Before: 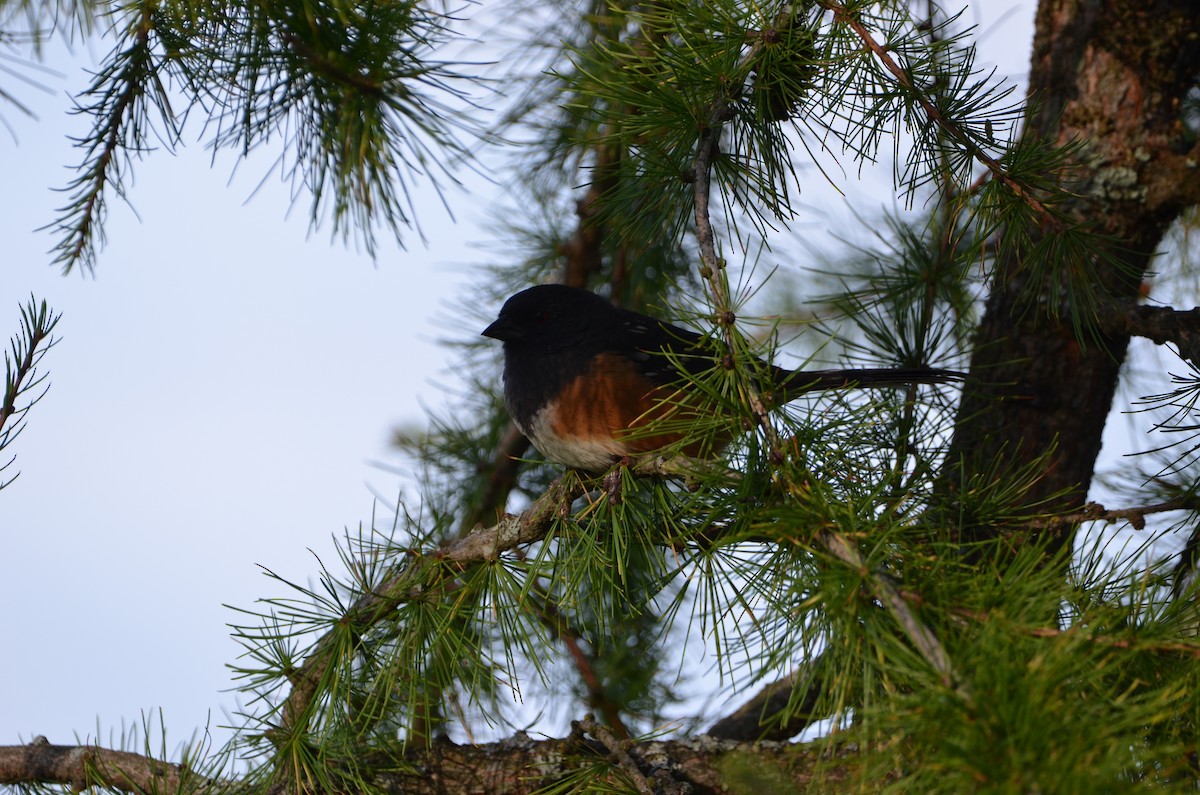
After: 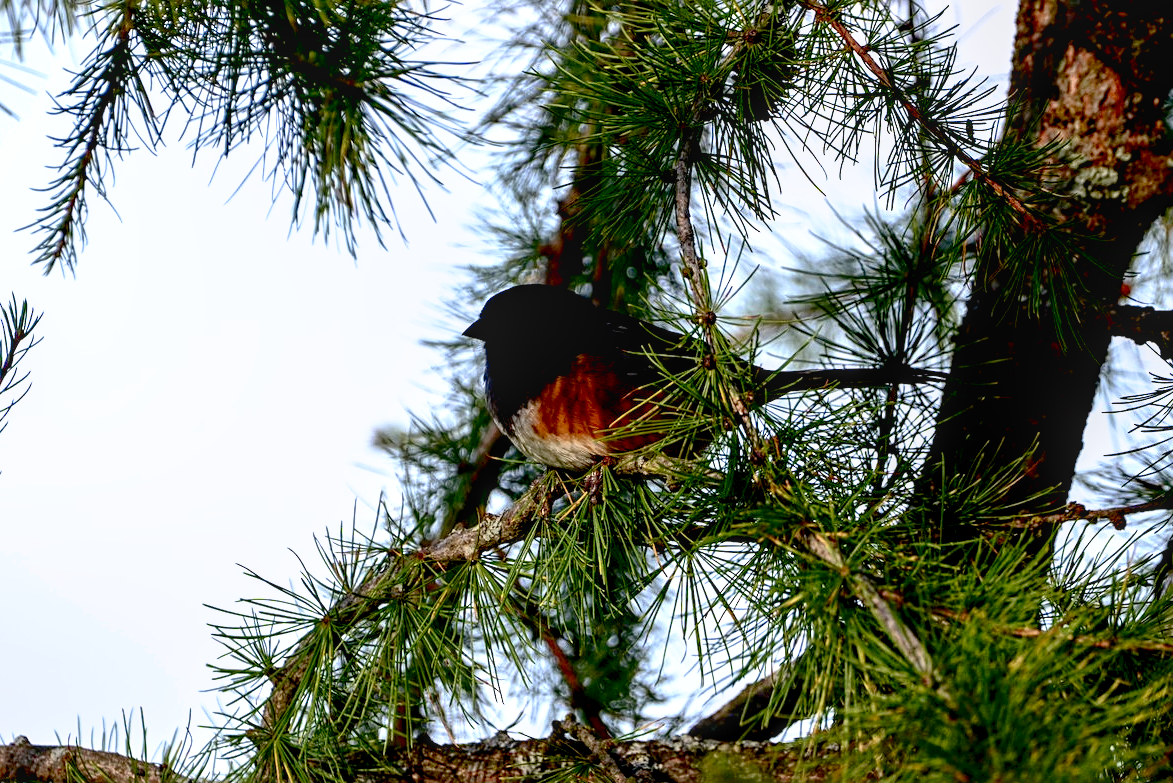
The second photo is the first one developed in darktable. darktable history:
contrast brightness saturation: contrast 0.3
exposure: black level correction 0.001, exposure 0.499 EV, compensate highlight preservation false
crop and rotate: left 1.639%, right 0.582%, bottom 1.405%
sharpen: amount 0.491
shadows and highlights: on, module defaults
base curve: curves: ch0 [(0.017, 0) (0.425, 0.441) (0.844, 0.933) (1, 1)], preserve colors none
local contrast: highlights 62%, detail 143%, midtone range 0.421
